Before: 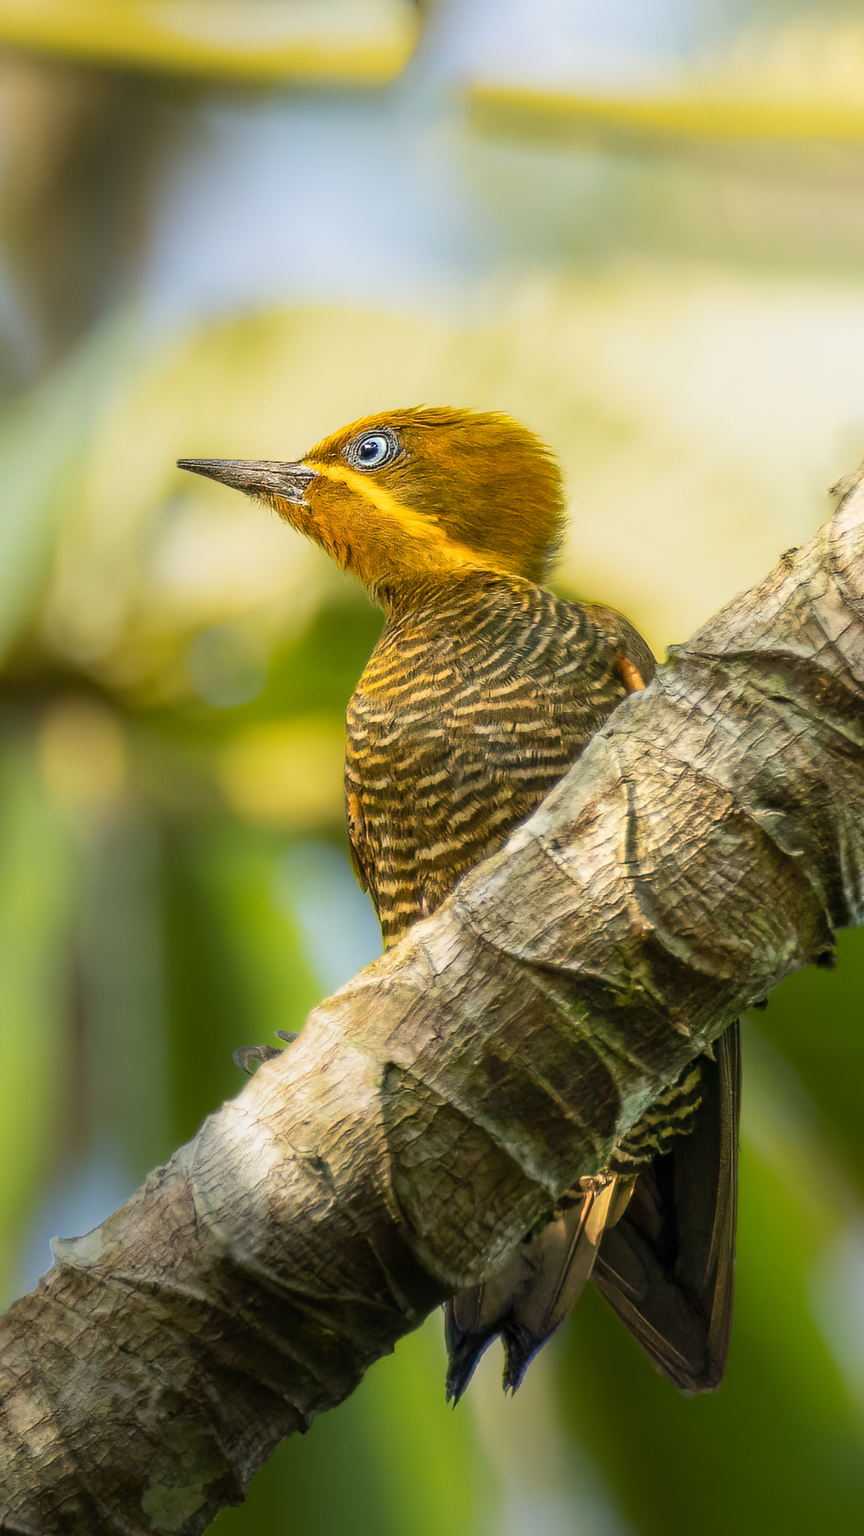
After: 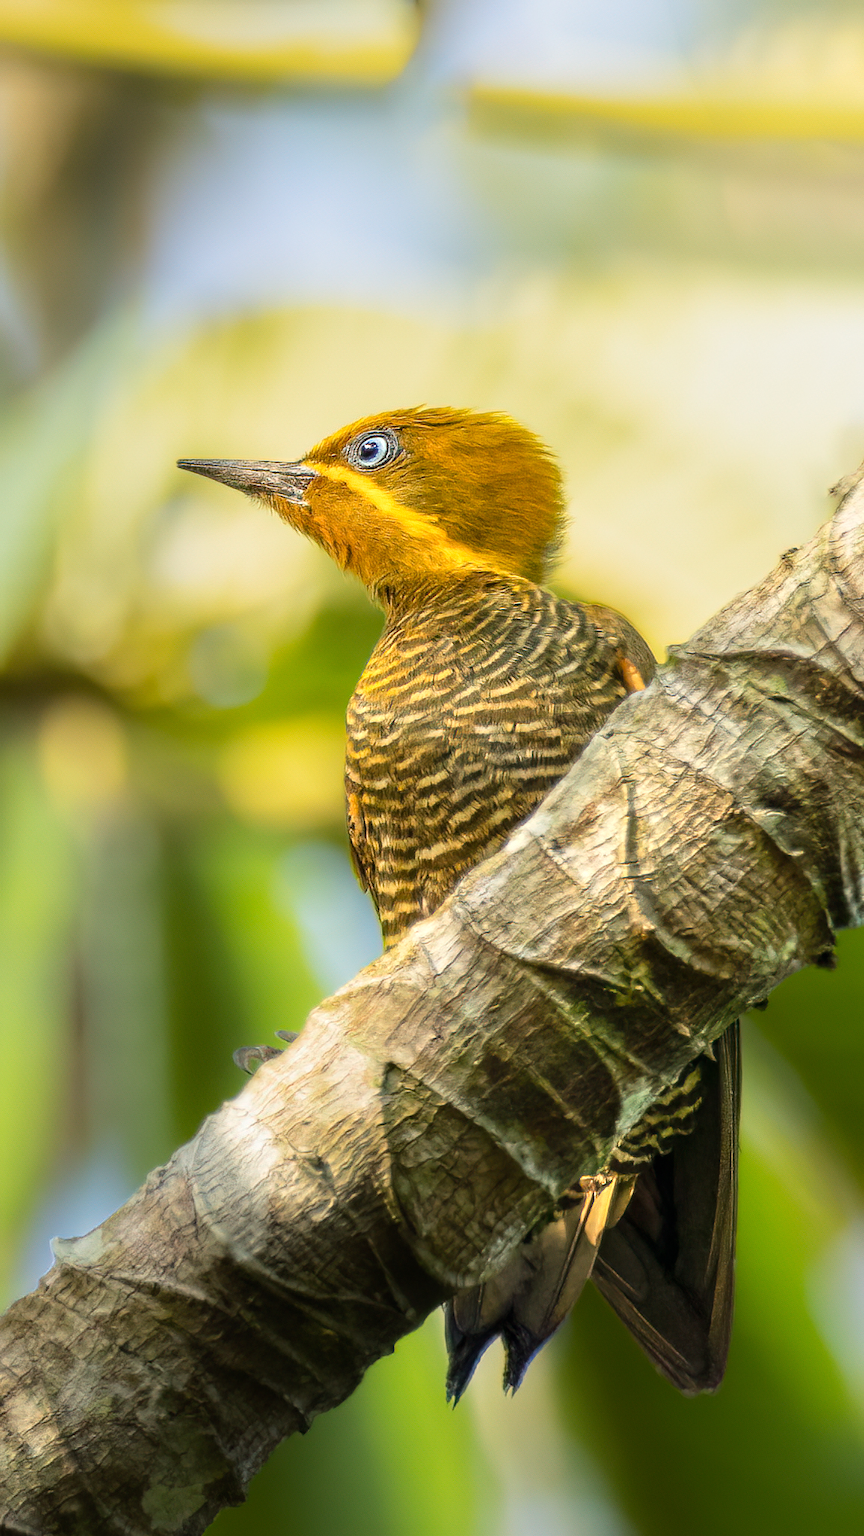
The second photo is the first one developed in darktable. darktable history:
tone equalizer: -8 EV 0.03 EV, -7 EV -0.017 EV, -6 EV 0.038 EV, -5 EV 0.038 EV, -4 EV 0.304 EV, -3 EV 0.613 EV, -2 EV 0.579 EV, -1 EV 0.191 EV, +0 EV 0.017 EV, mask exposure compensation -0.495 EV
